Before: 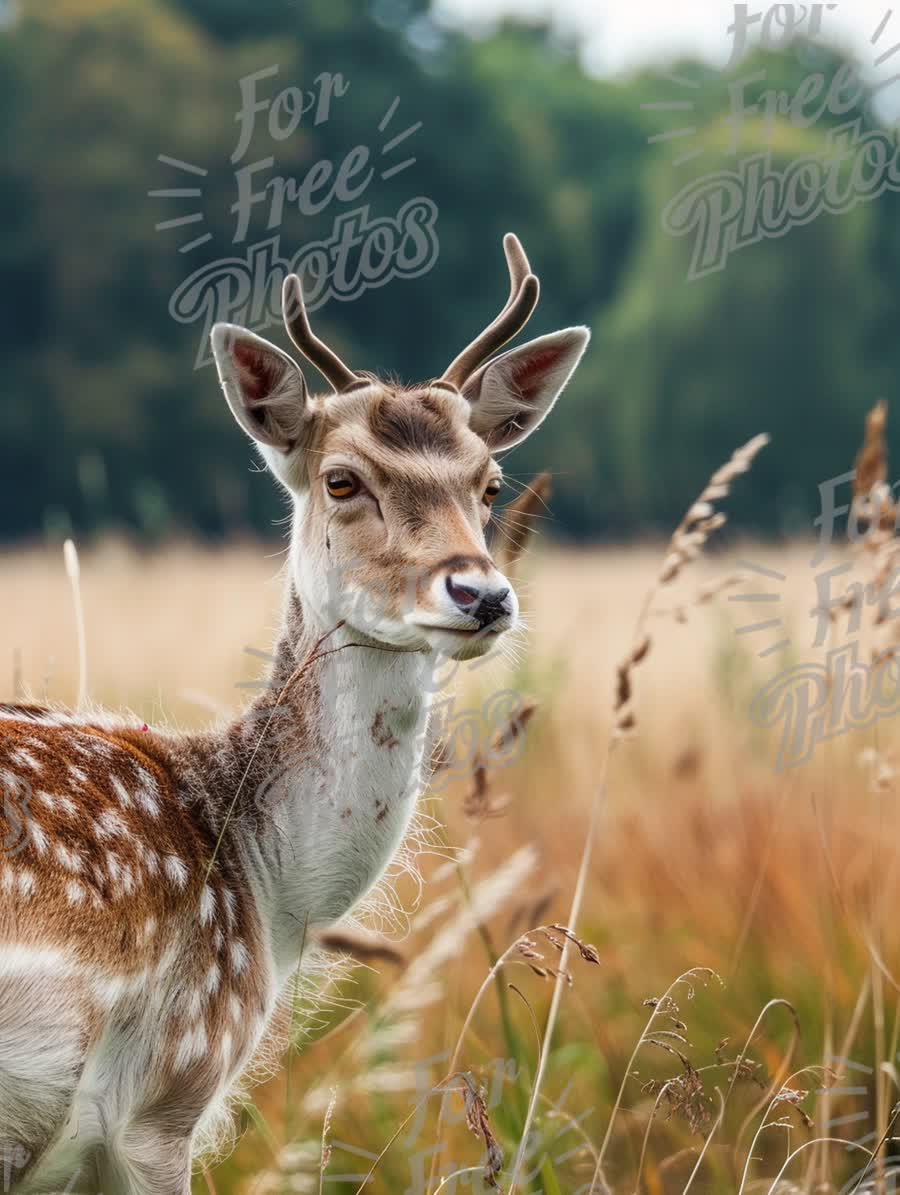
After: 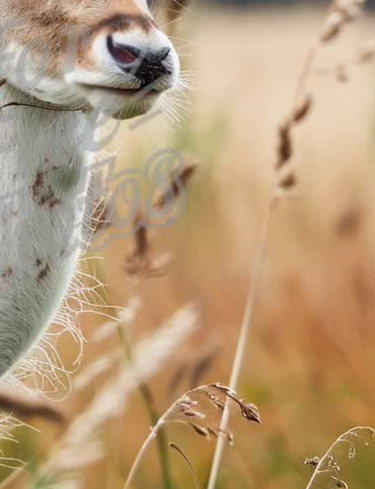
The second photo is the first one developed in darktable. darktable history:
crop: left 37.671%, top 45.294%, right 20.66%, bottom 13.723%
